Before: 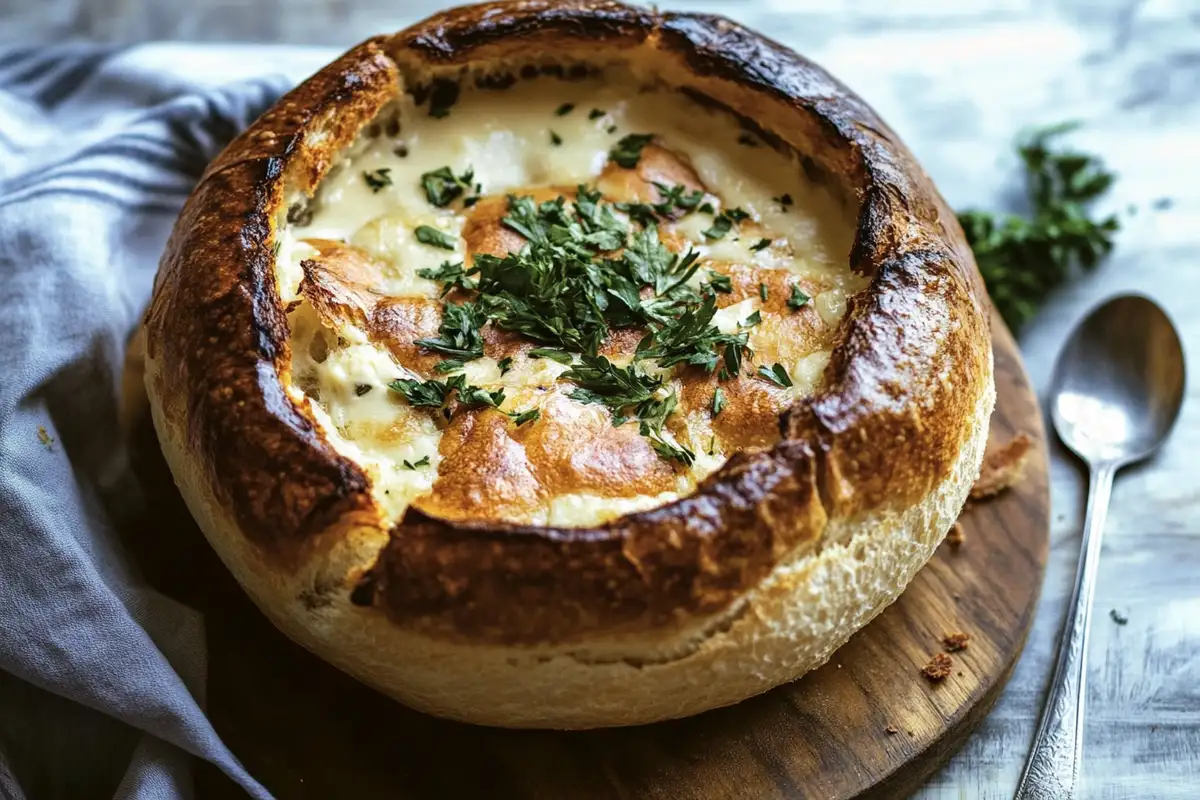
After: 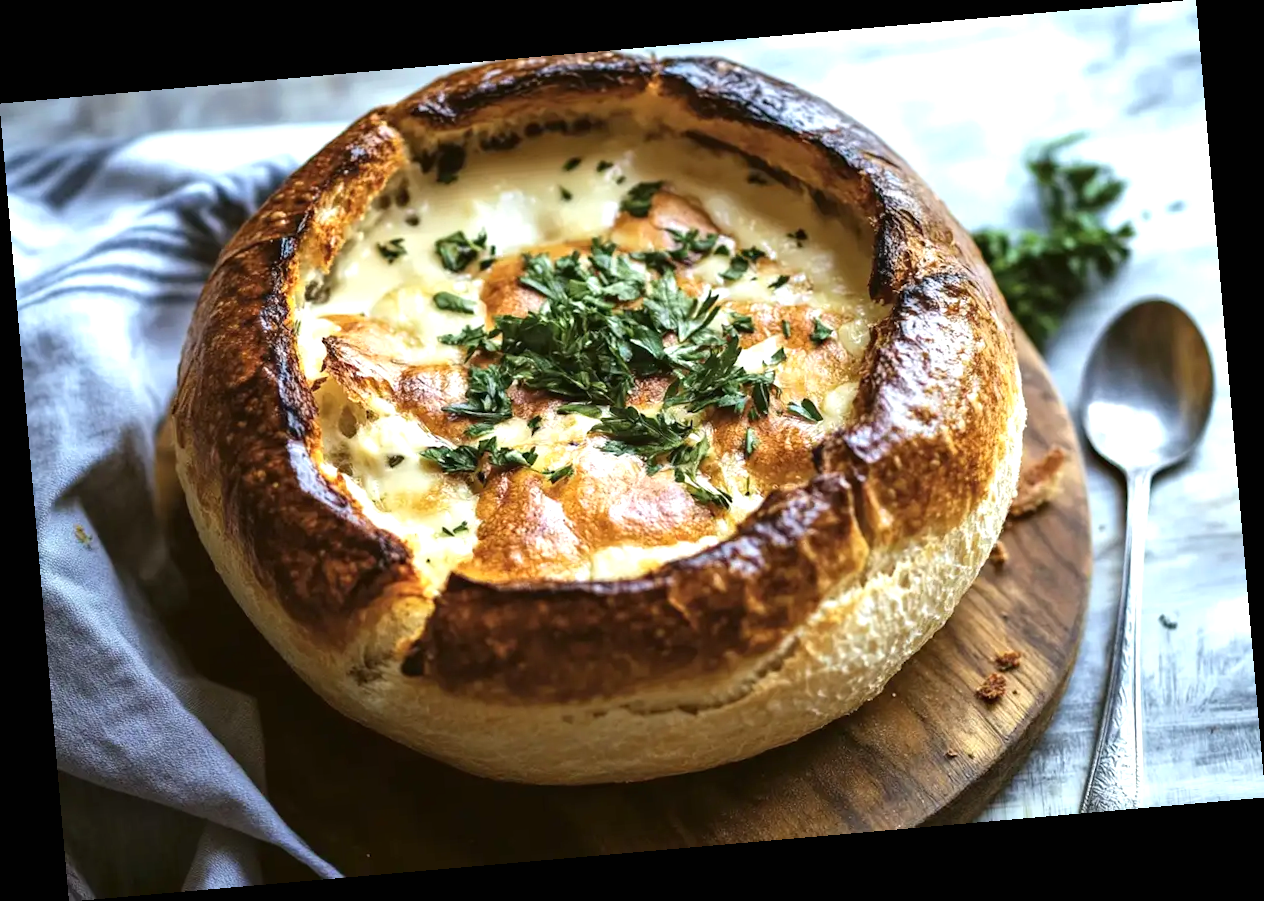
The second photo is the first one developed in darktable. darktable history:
rotate and perspective: rotation -4.98°, automatic cropping off
exposure: black level correction 0, exposure 0.5 EV, compensate highlight preservation false
